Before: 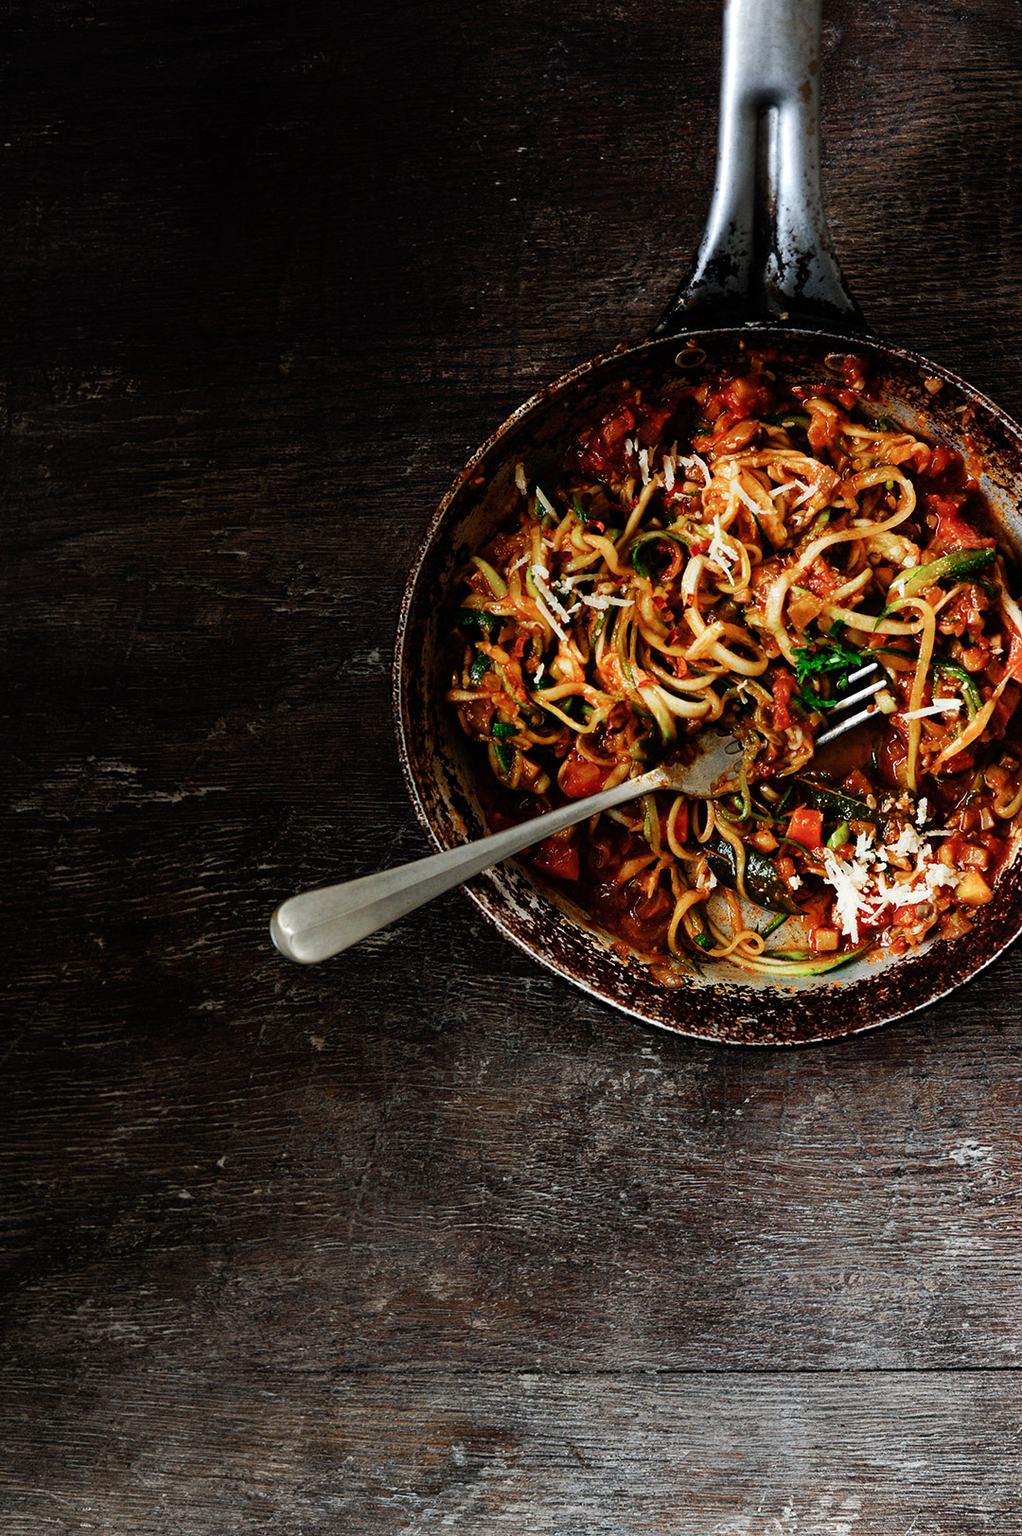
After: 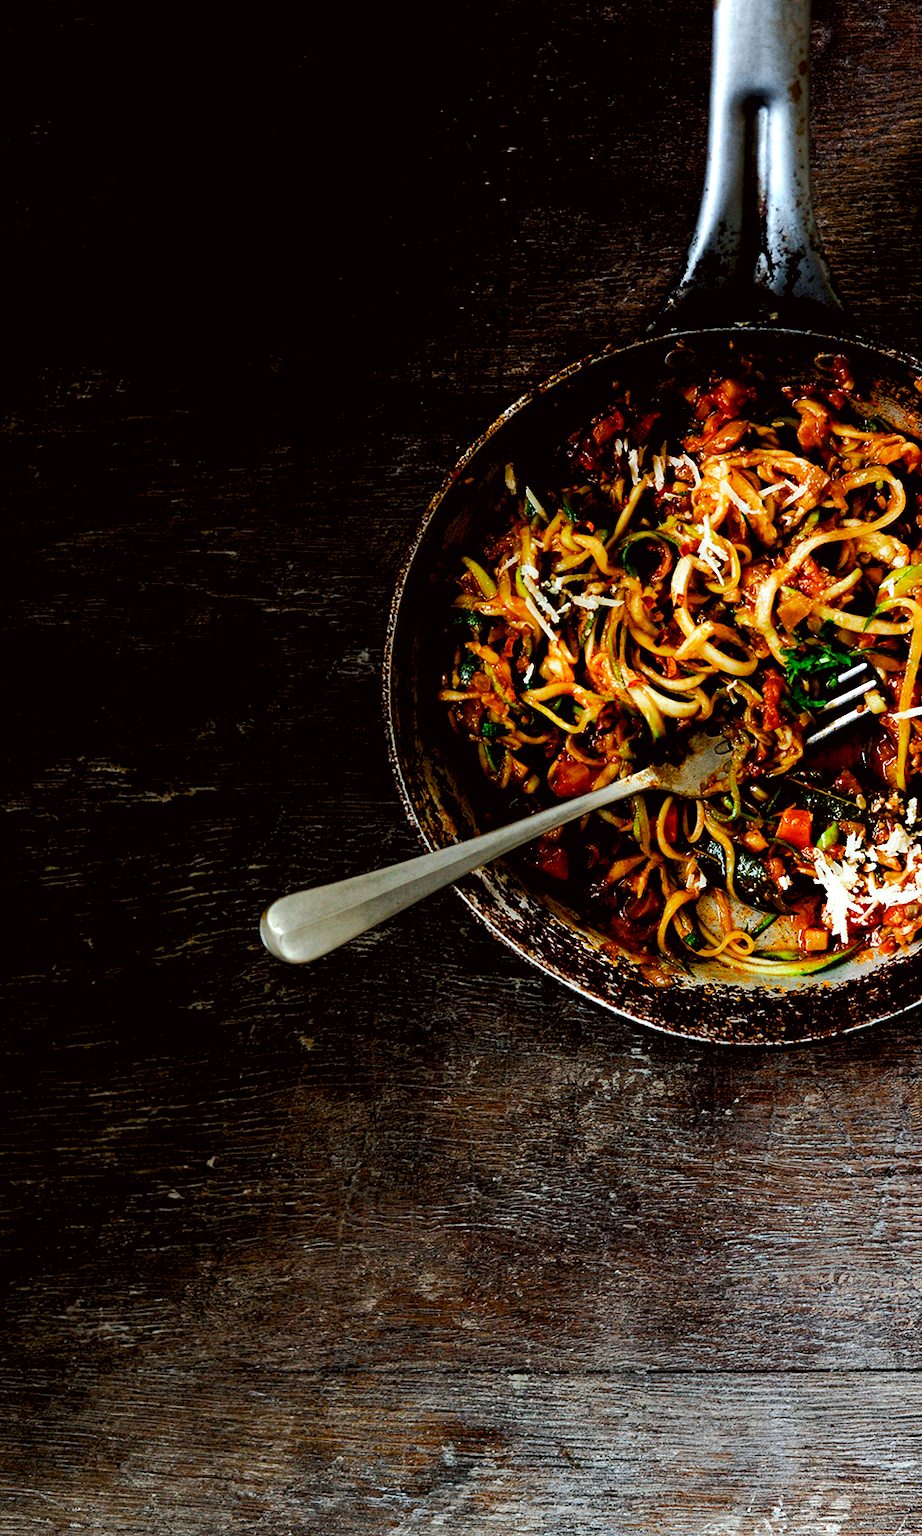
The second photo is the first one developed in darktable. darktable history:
color balance rgb: shadows lift › chroma 1.041%, shadows lift › hue 240.94°, global offset › luminance -0.89%, perceptual saturation grading › global saturation 35.184%, perceptual saturation grading › highlights -25.375%, perceptual saturation grading › shadows 26.221%, perceptual brilliance grading › highlights 7.171%, perceptual brilliance grading › mid-tones 18.117%, perceptual brilliance grading › shadows -5.271%, global vibrance 20%
color correction: highlights a* -2.71, highlights b* -2.88, shadows a* 2.06, shadows b* 2.95
crop and rotate: left 1.094%, right 8.591%
